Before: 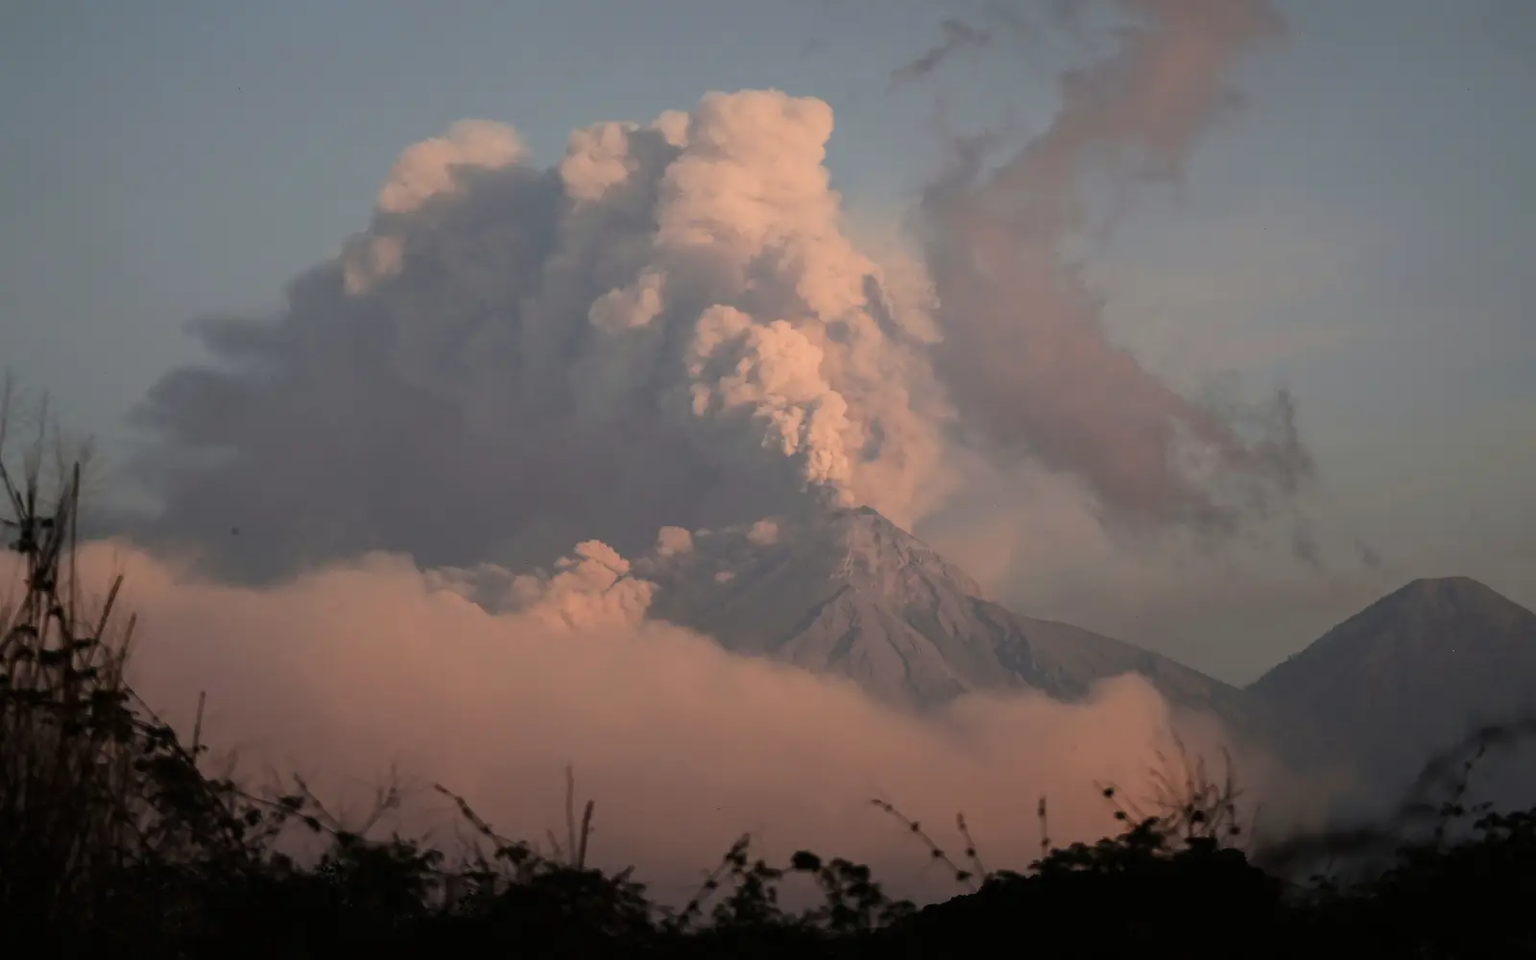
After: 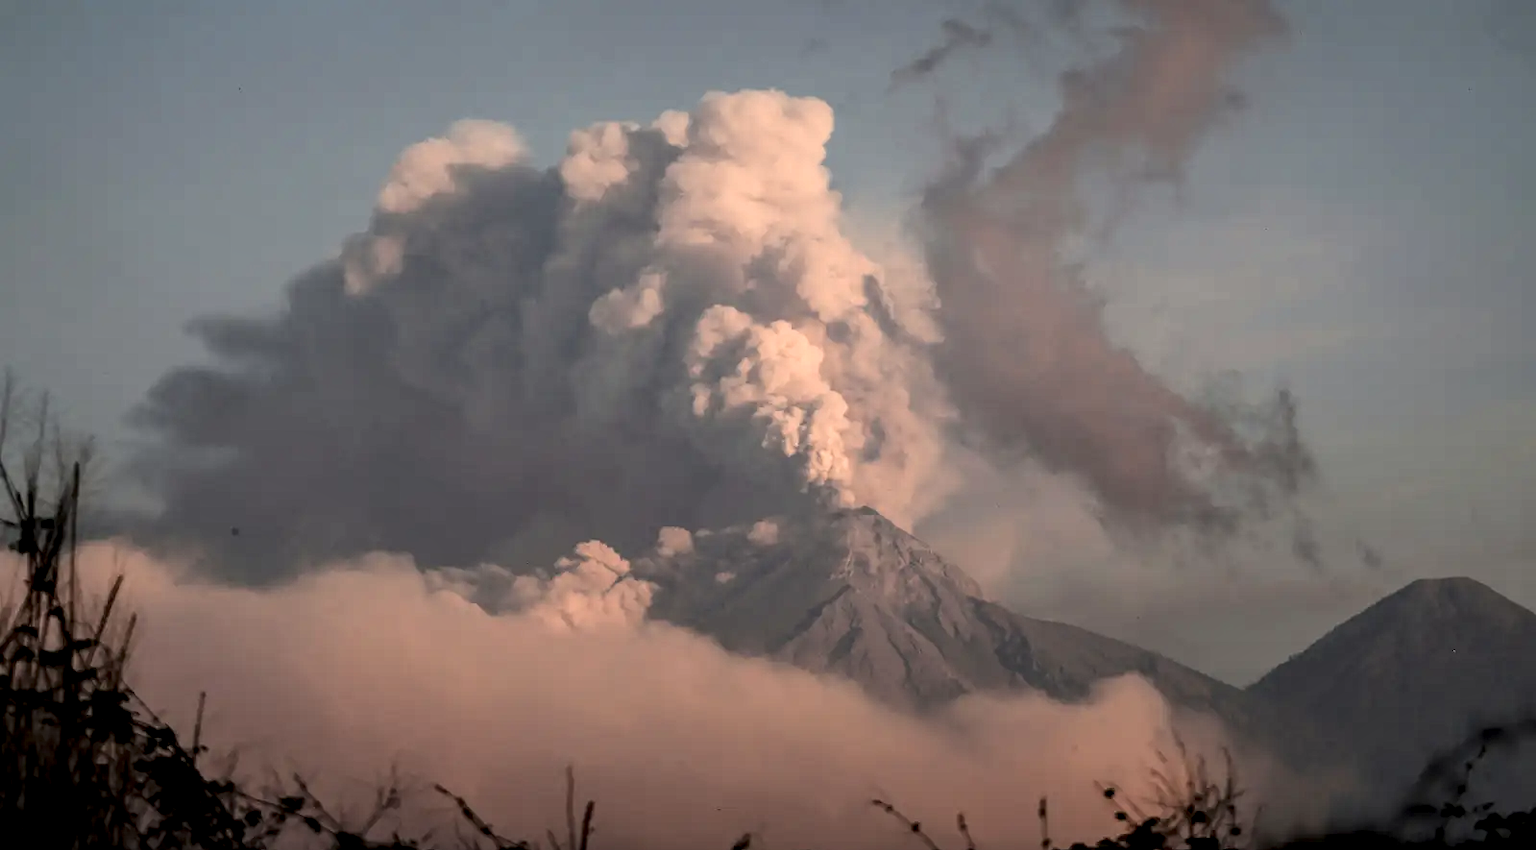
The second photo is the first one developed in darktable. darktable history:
crop and rotate: top 0%, bottom 11.49%
local contrast: highlights 65%, shadows 54%, detail 169%, midtone range 0.514
